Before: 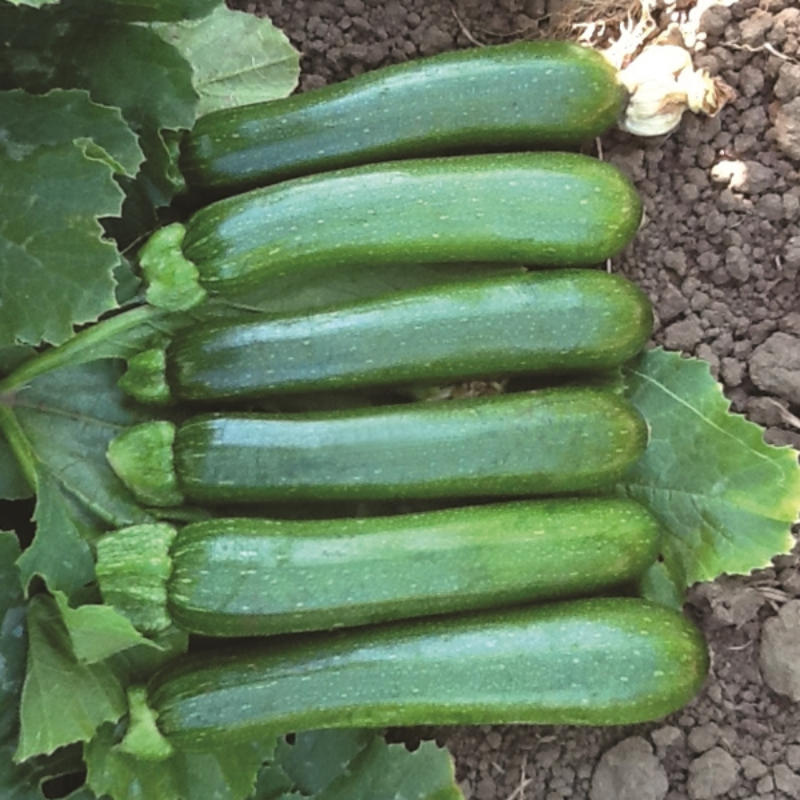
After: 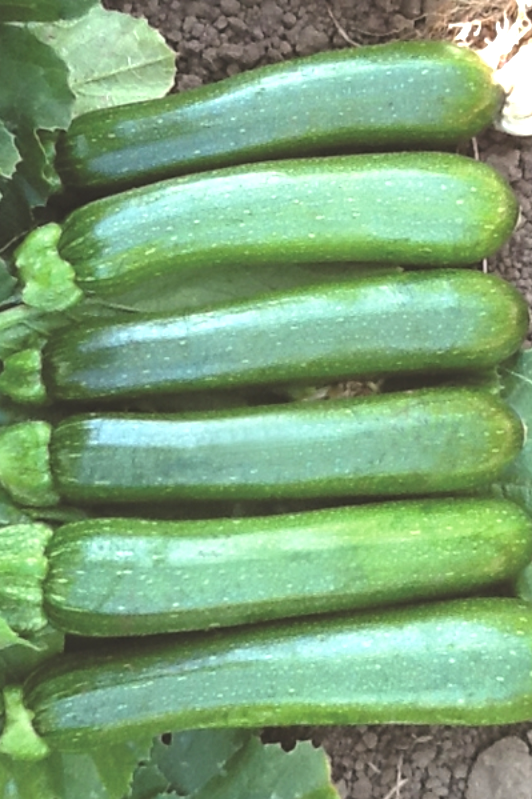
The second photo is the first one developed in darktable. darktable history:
crop and rotate: left 15.595%, right 17.809%
exposure: black level correction -0.002, exposure 0.706 EV, compensate highlight preservation false
shadows and highlights: shadows 24.99, highlights -24.39
